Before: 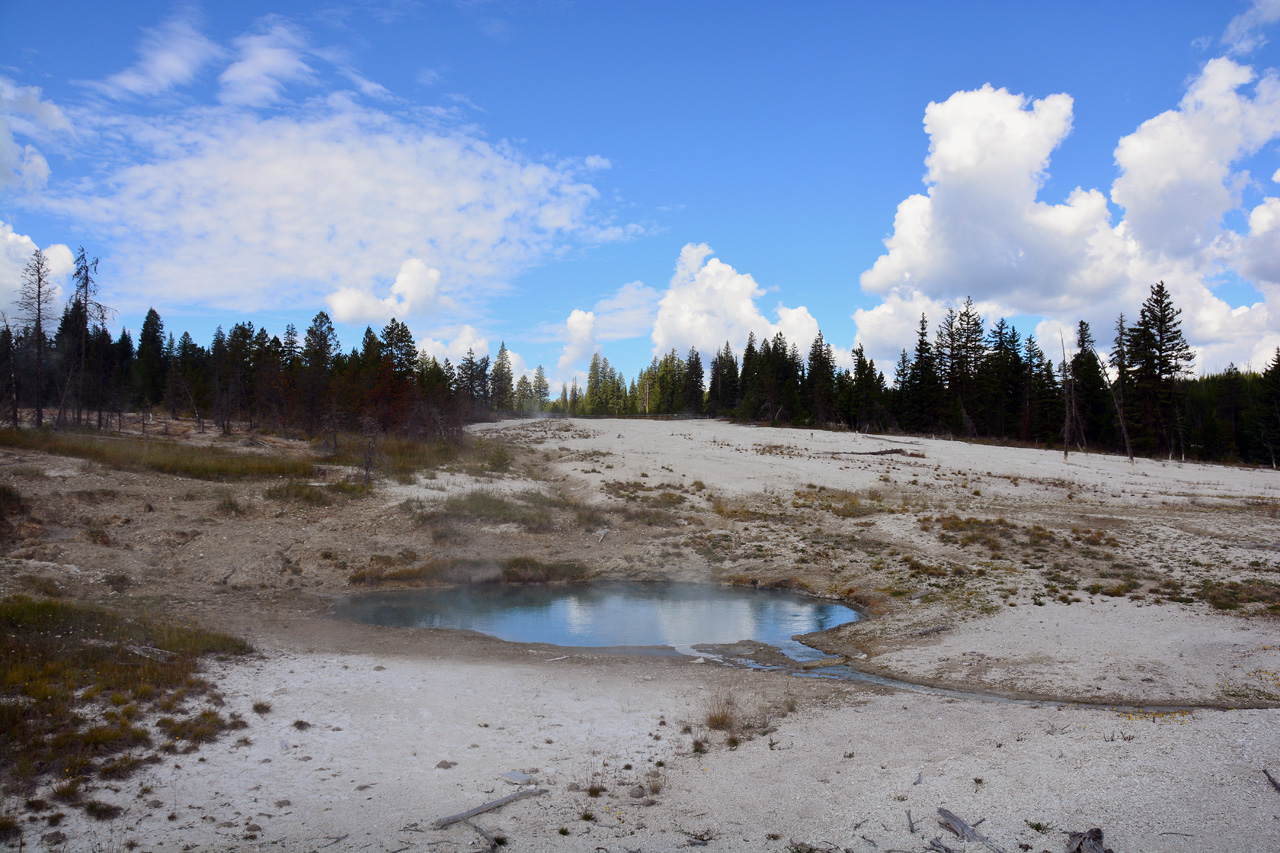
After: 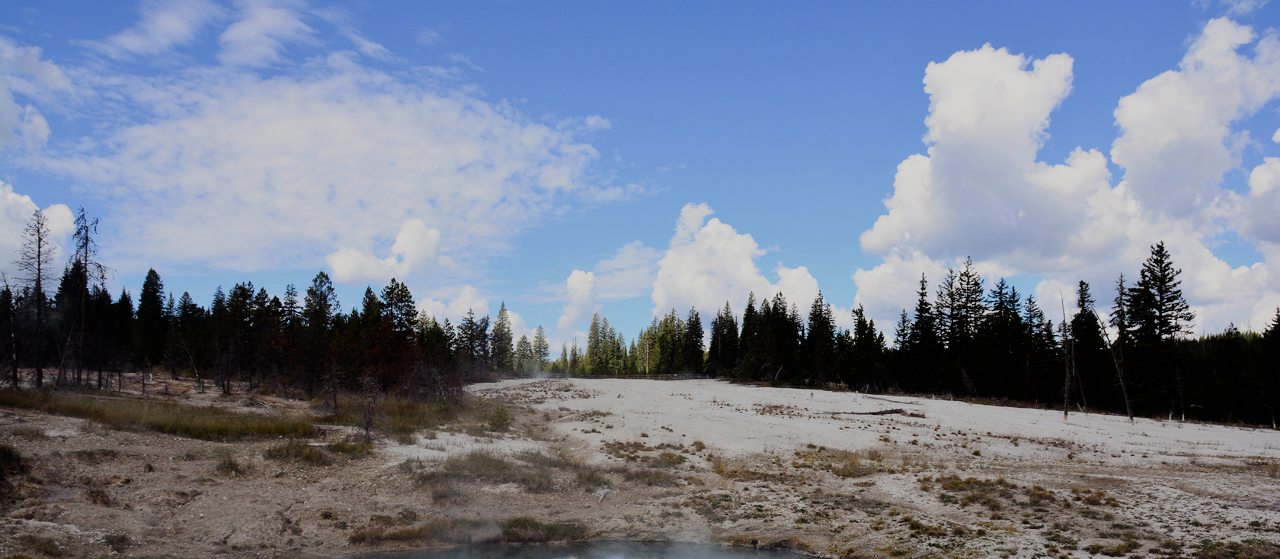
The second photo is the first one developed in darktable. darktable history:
filmic rgb: black relative exposure -7.65 EV, white relative exposure 4.56 EV, hardness 3.61, contrast 1.05
crop and rotate: top 4.848%, bottom 29.503%
